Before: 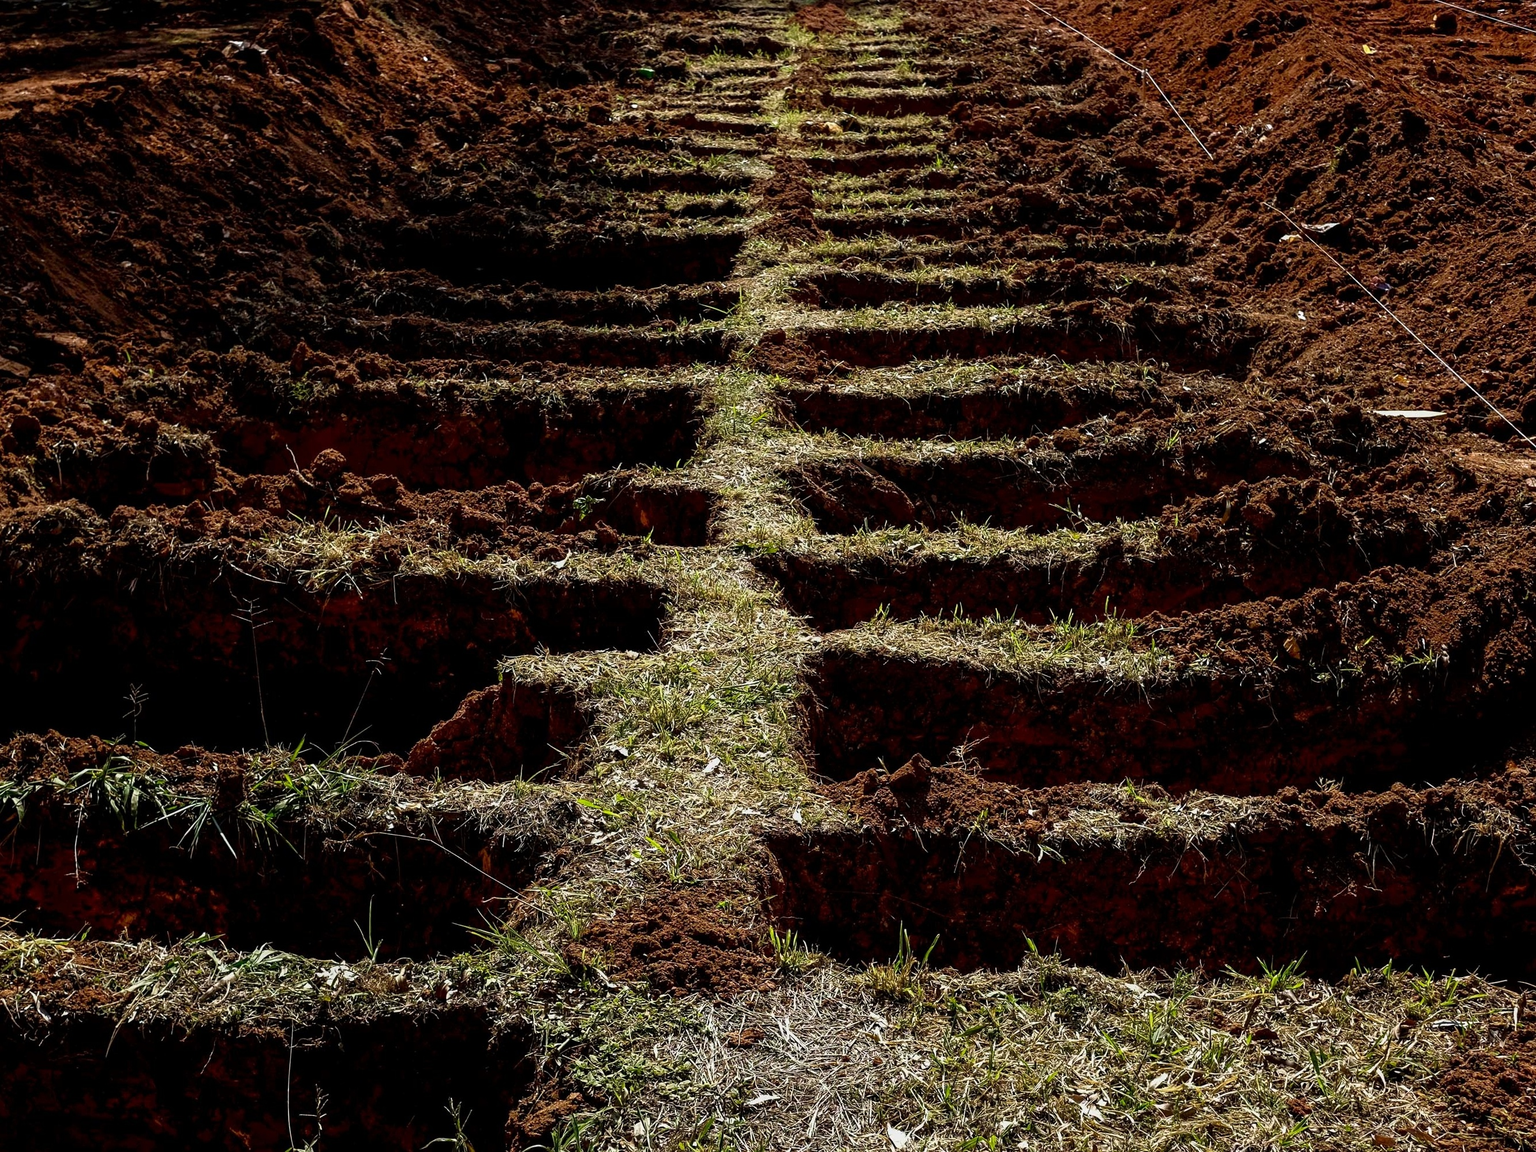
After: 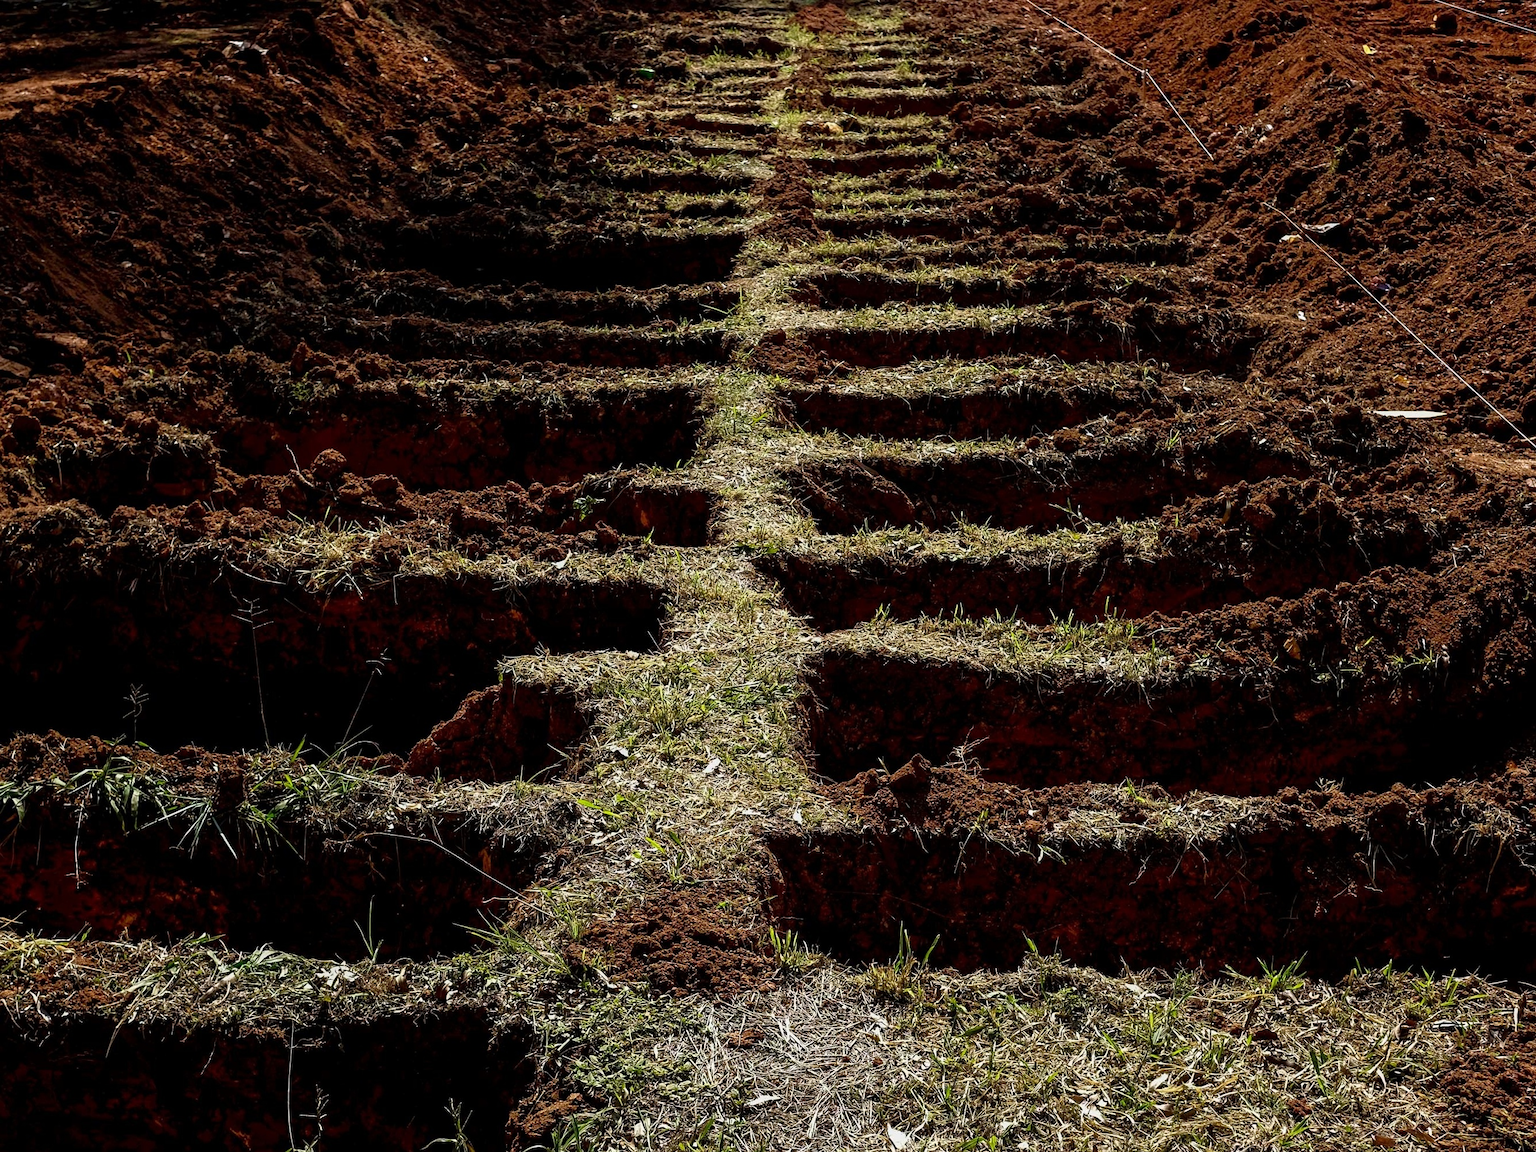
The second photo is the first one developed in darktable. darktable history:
tone equalizer: -8 EV 0.09 EV
